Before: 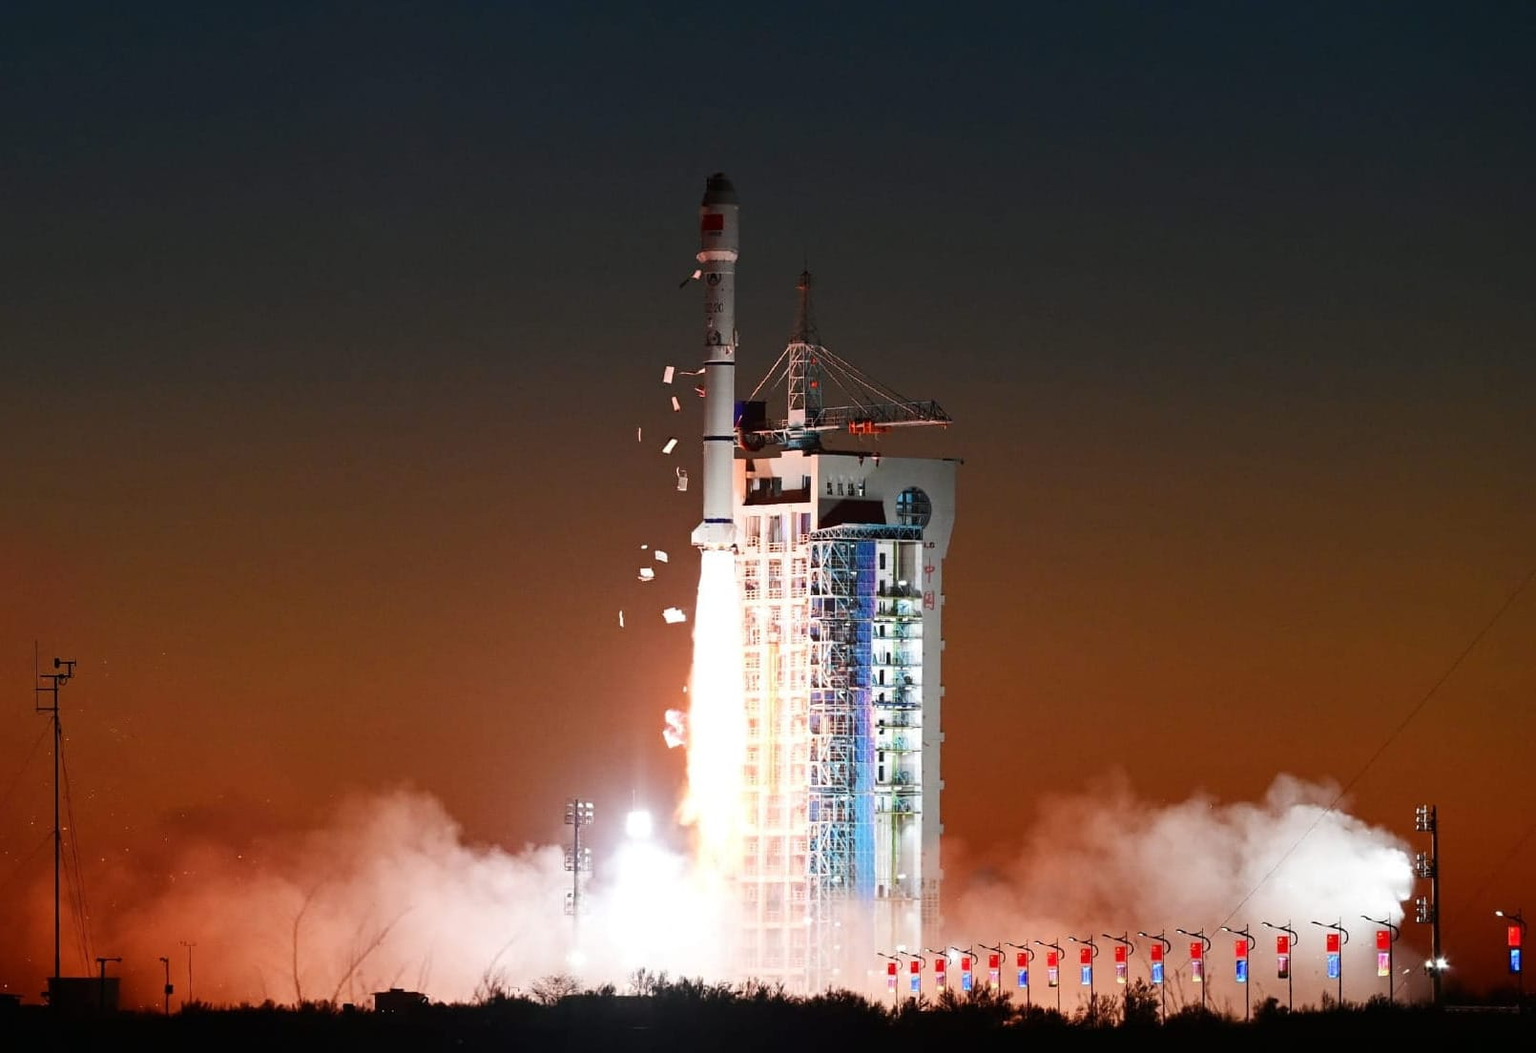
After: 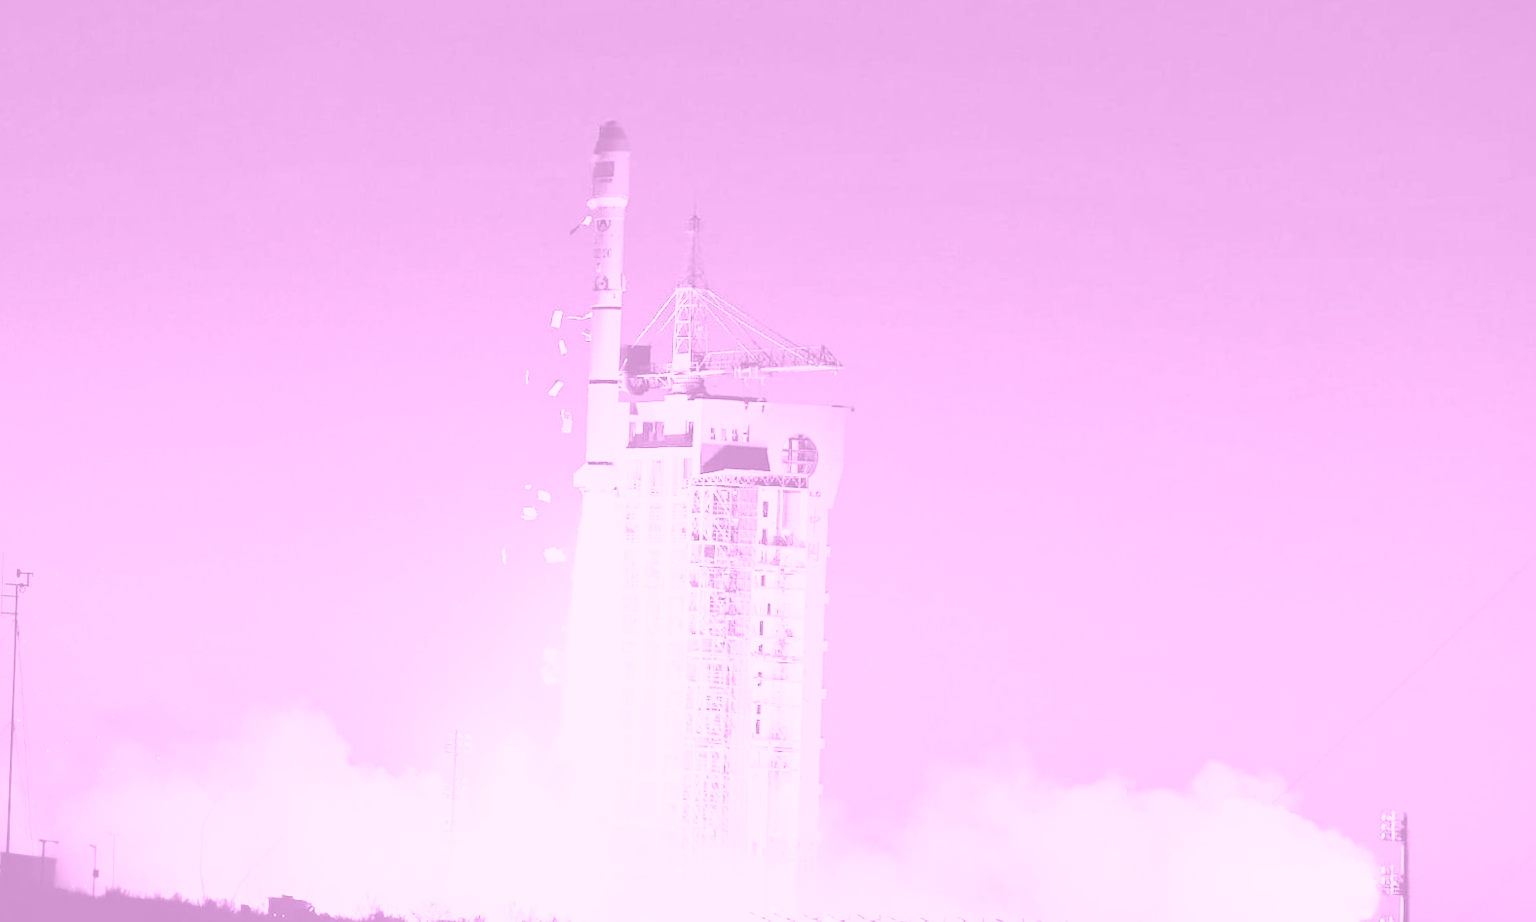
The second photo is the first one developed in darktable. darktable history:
colorize: hue 331.2°, saturation 75%, source mix 30.28%, lightness 70.52%, version 1
exposure: black level correction 0.001, exposure 1.719 EV, compensate exposure bias true, compensate highlight preservation false
rotate and perspective: rotation 1.69°, lens shift (vertical) -0.023, lens shift (horizontal) -0.291, crop left 0.025, crop right 0.988, crop top 0.092, crop bottom 0.842
base curve: curves: ch0 [(0, 0) (0.028, 0.03) (0.121, 0.232) (0.46, 0.748) (0.859, 0.968) (1, 1)], preserve colors none
